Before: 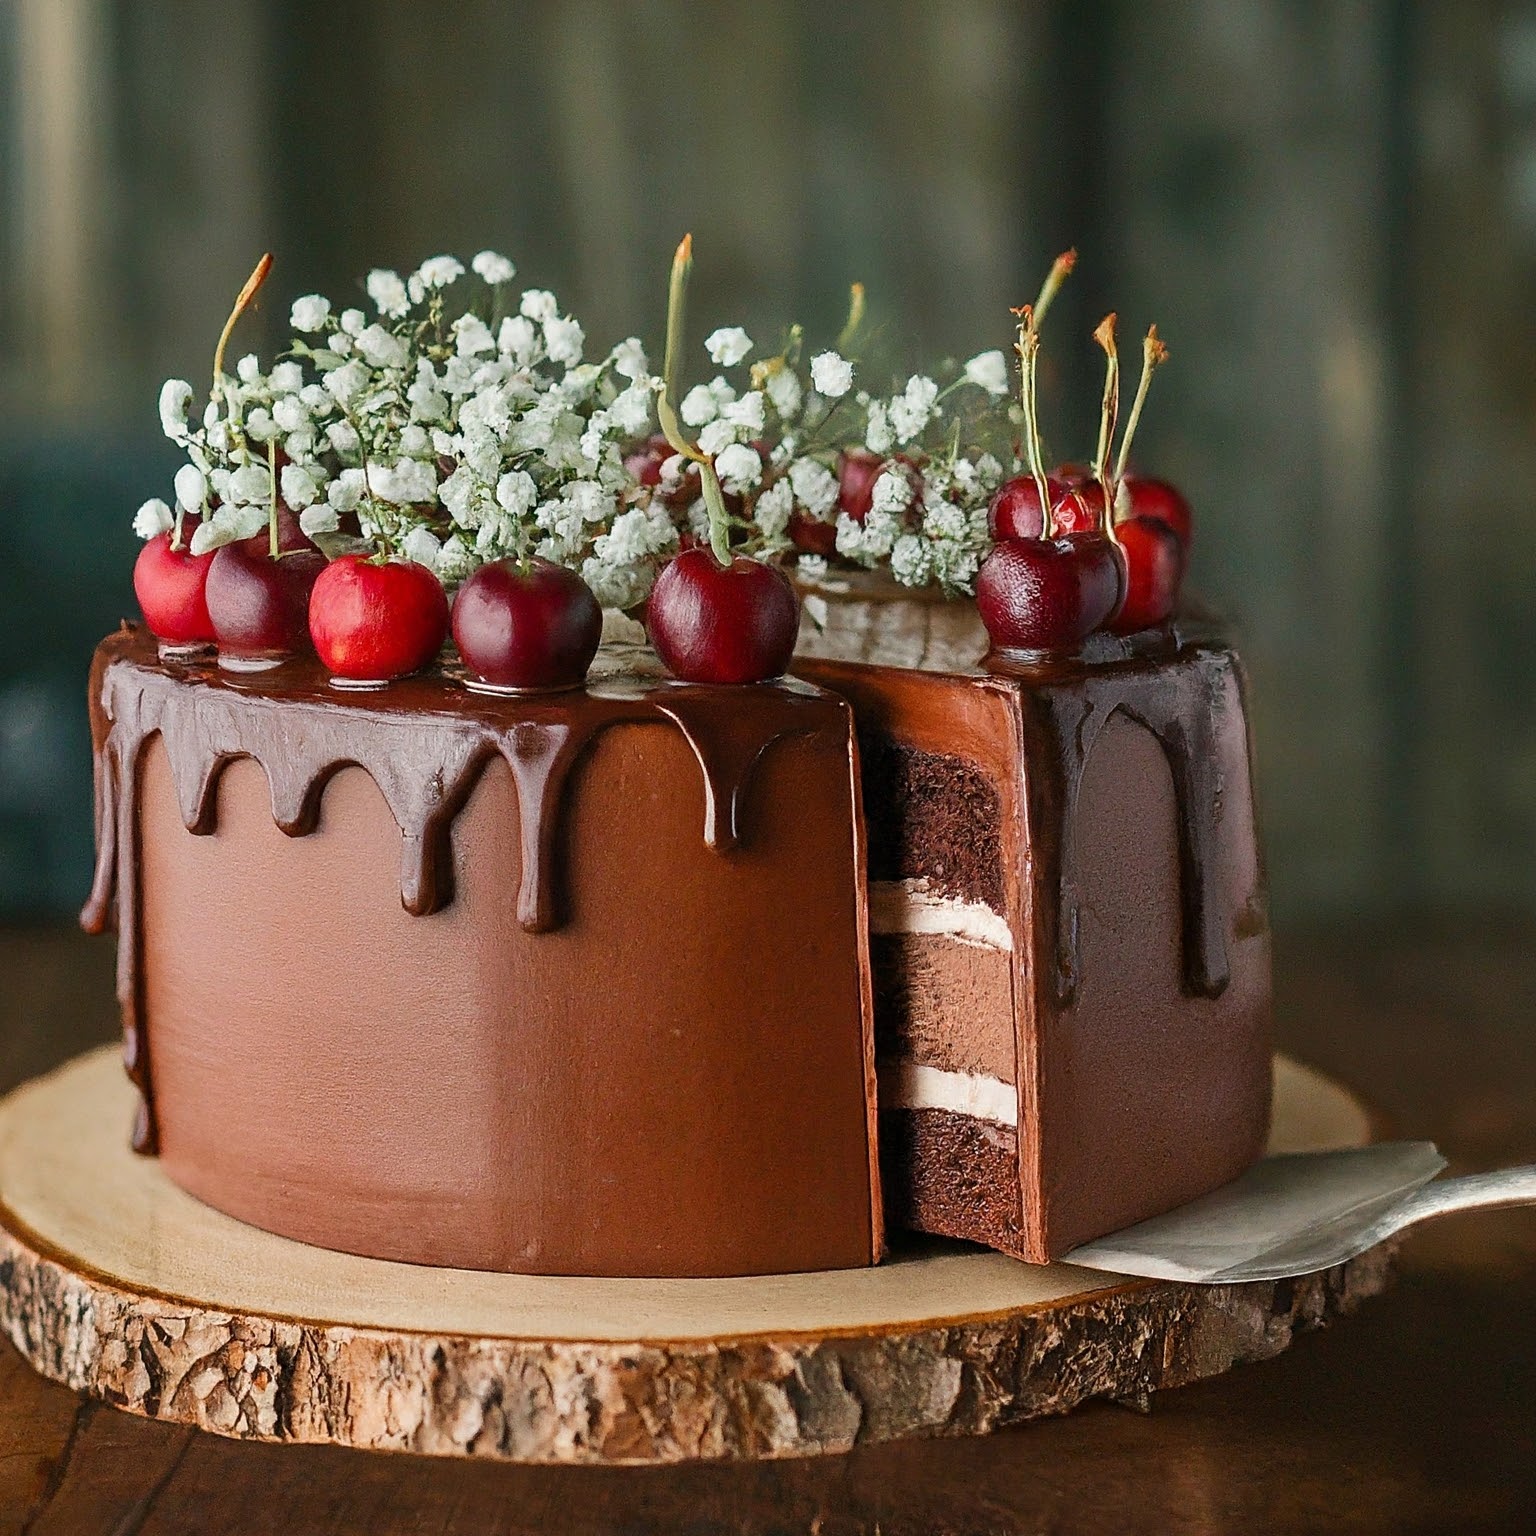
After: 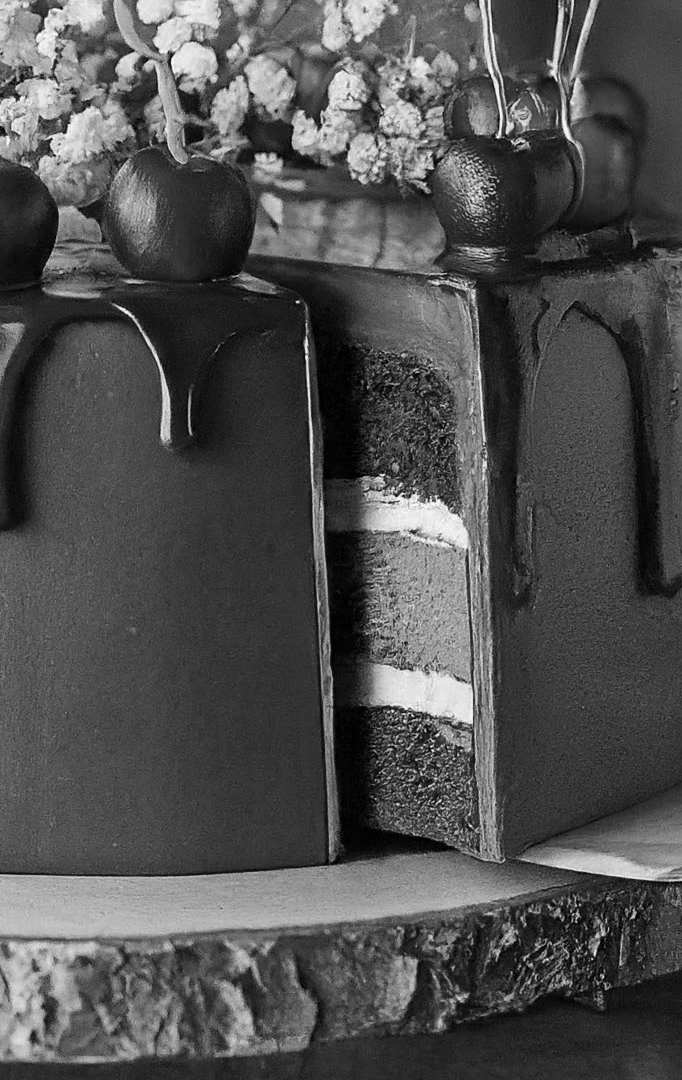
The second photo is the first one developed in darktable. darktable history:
crop: left 35.432%, top 26.233%, right 20.145%, bottom 3.432%
monochrome: on, module defaults
